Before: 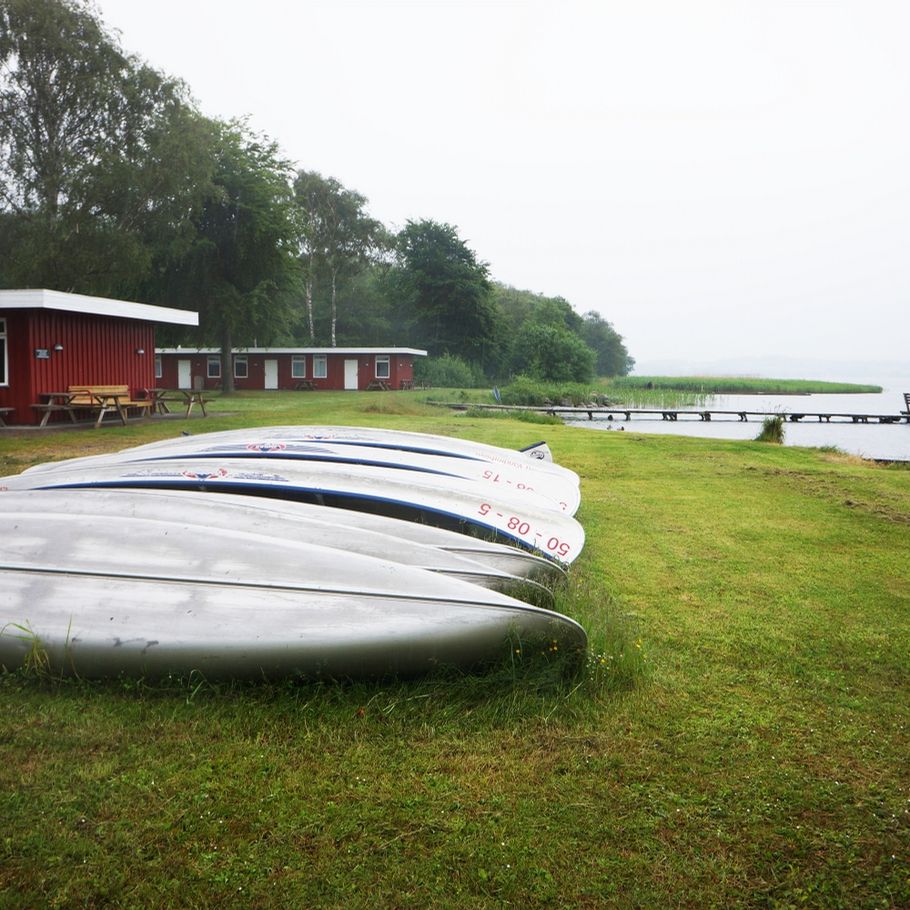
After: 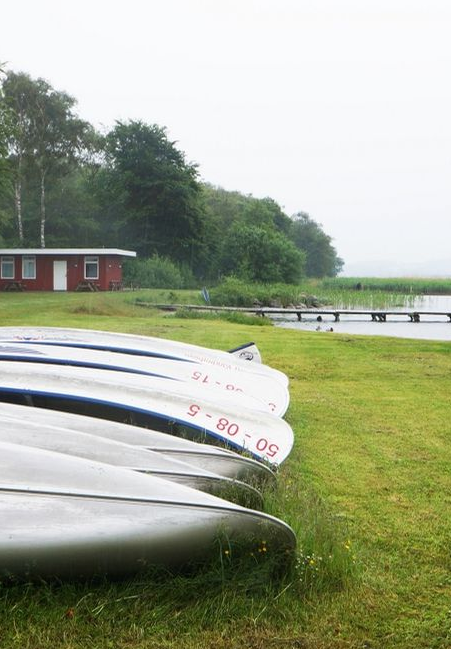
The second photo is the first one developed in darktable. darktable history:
crop: left 32.075%, top 10.976%, right 18.355%, bottom 17.596%
white balance: emerald 1
